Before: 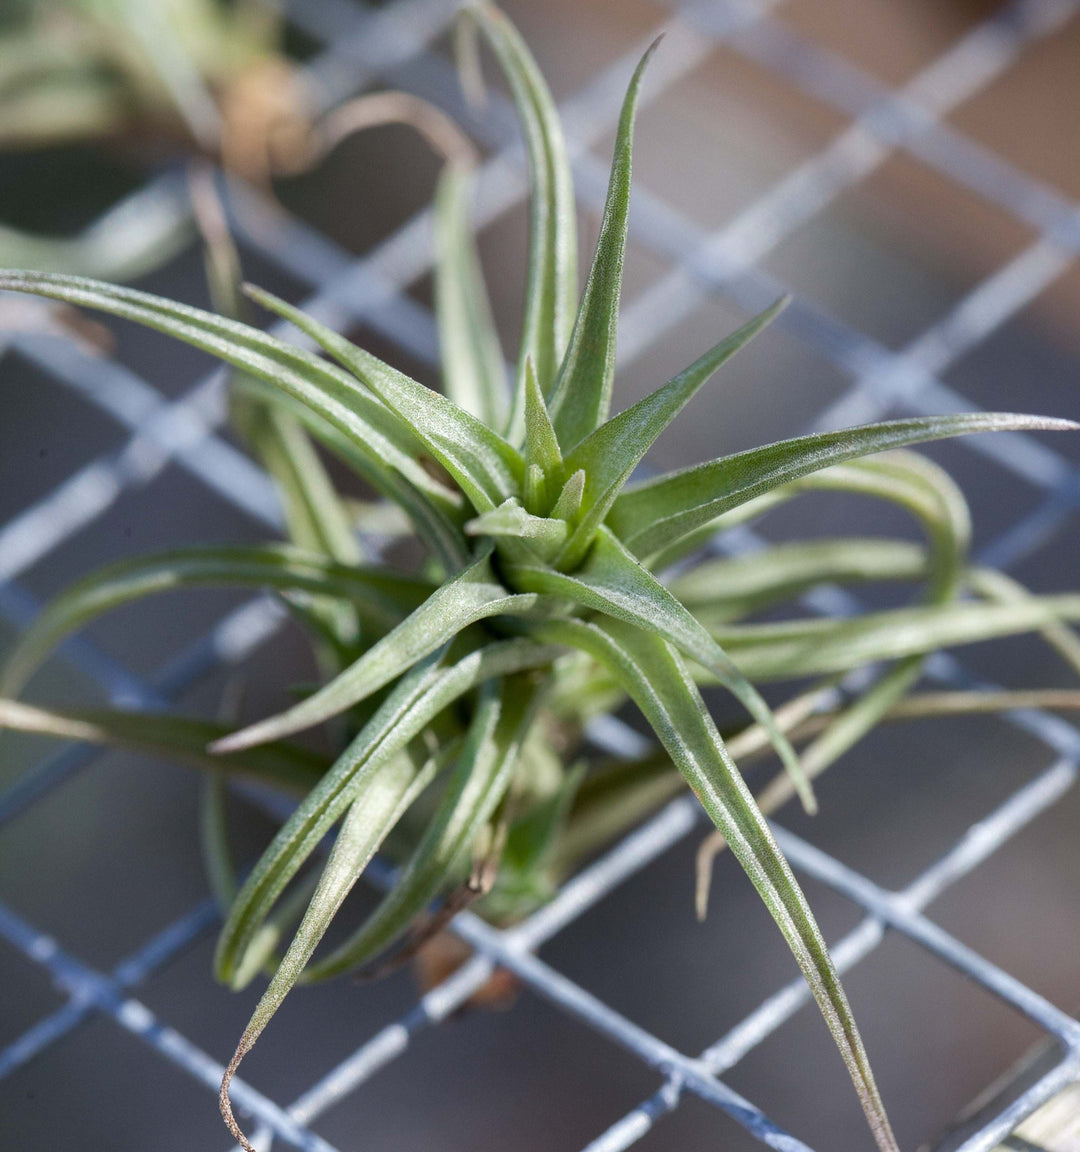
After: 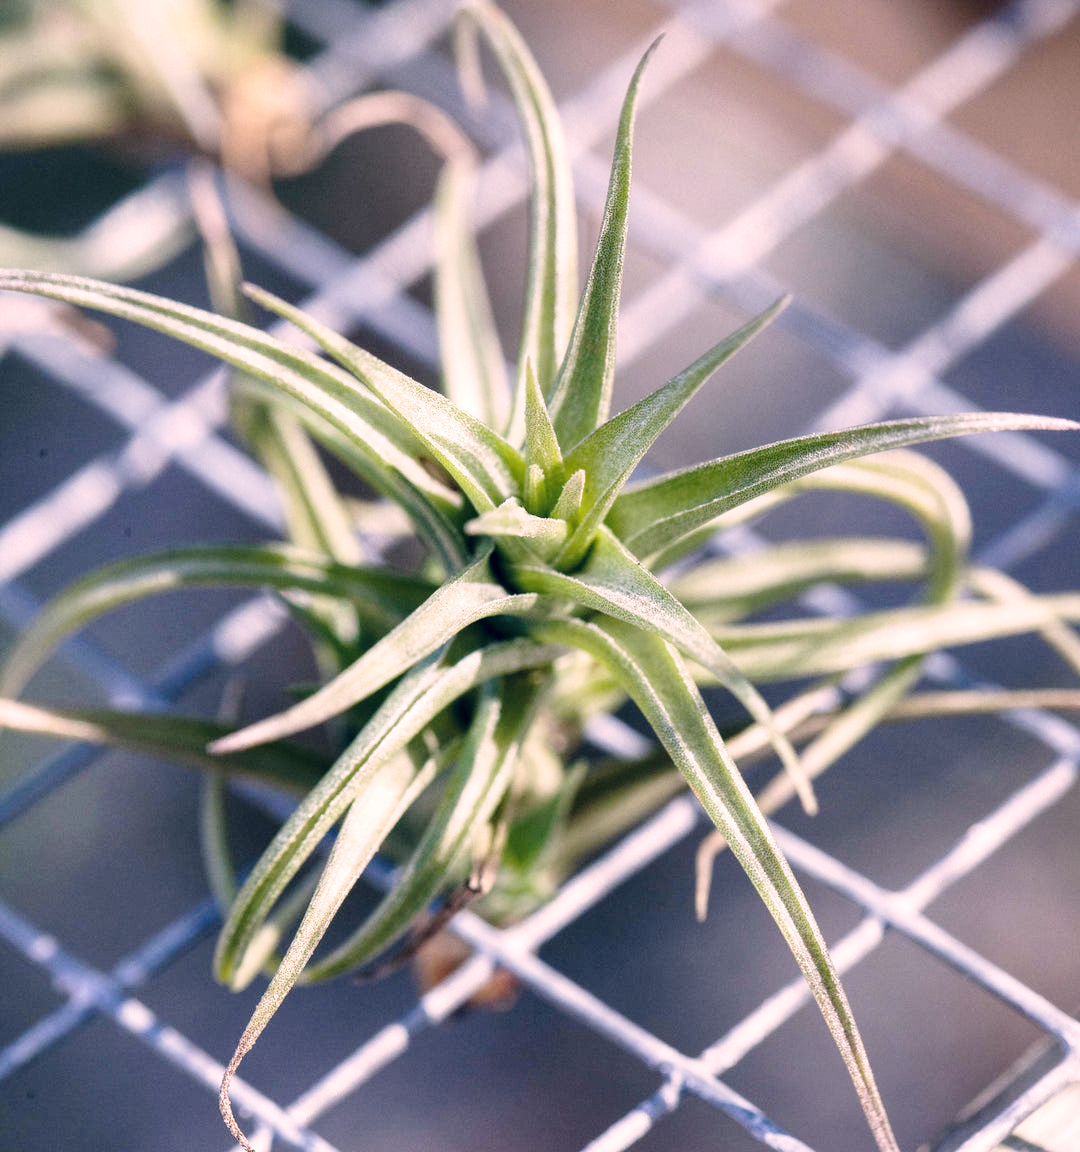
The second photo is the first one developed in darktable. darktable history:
color correction: highlights a* 14.46, highlights b* 5.85, shadows a* -5.53, shadows b* -15.24, saturation 0.85
shadows and highlights: radius 337.17, shadows 29.01, soften with gaussian
local contrast: highlights 100%, shadows 100%, detail 131%, midtone range 0.2
base curve: curves: ch0 [(0, 0) (0.028, 0.03) (0.121, 0.232) (0.46, 0.748) (0.859, 0.968) (1, 1)], preserve colors none
